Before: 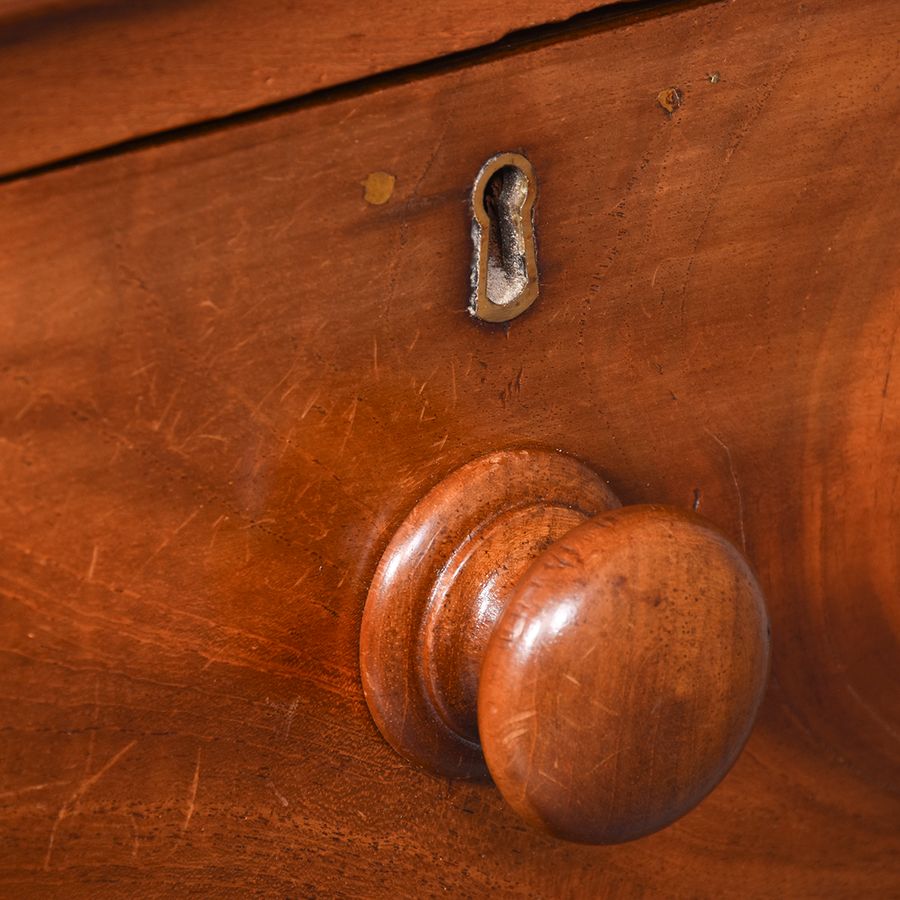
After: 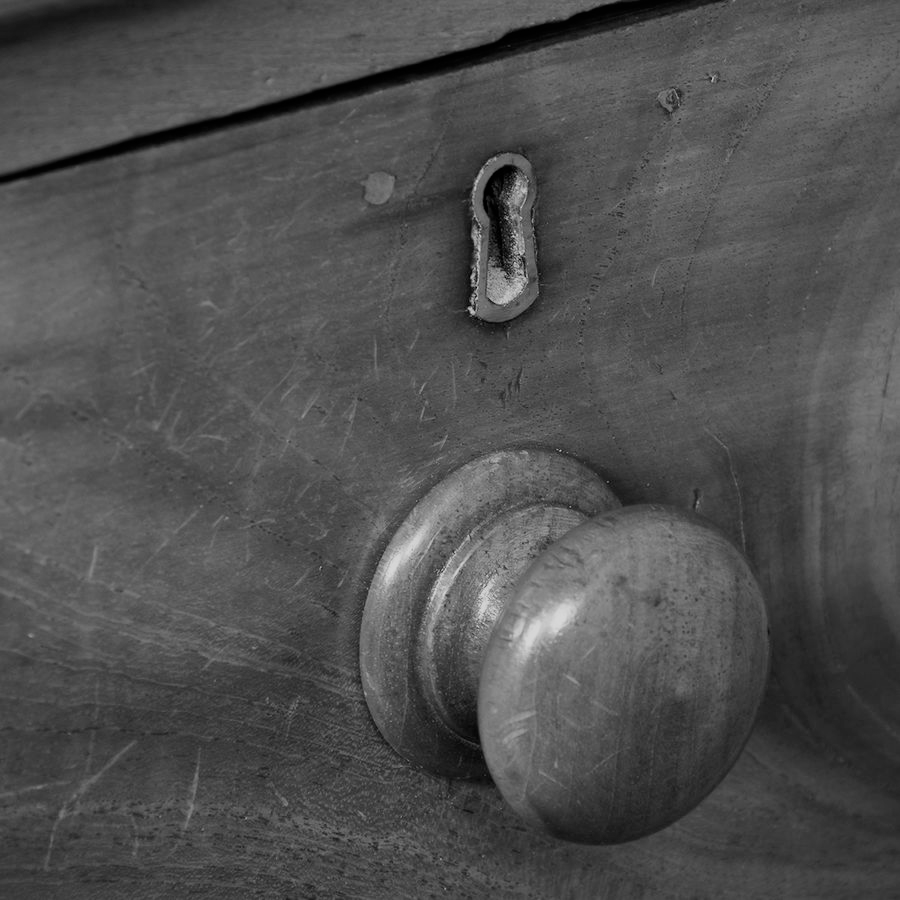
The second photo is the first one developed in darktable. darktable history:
monochrome: a 73.58, b 64.21
haze removal: compatibility mode true, adaptive false
filmic rgb: black relative exposure -7.65 EV, white relative exposure 4.56 EV, hardness 3.61
